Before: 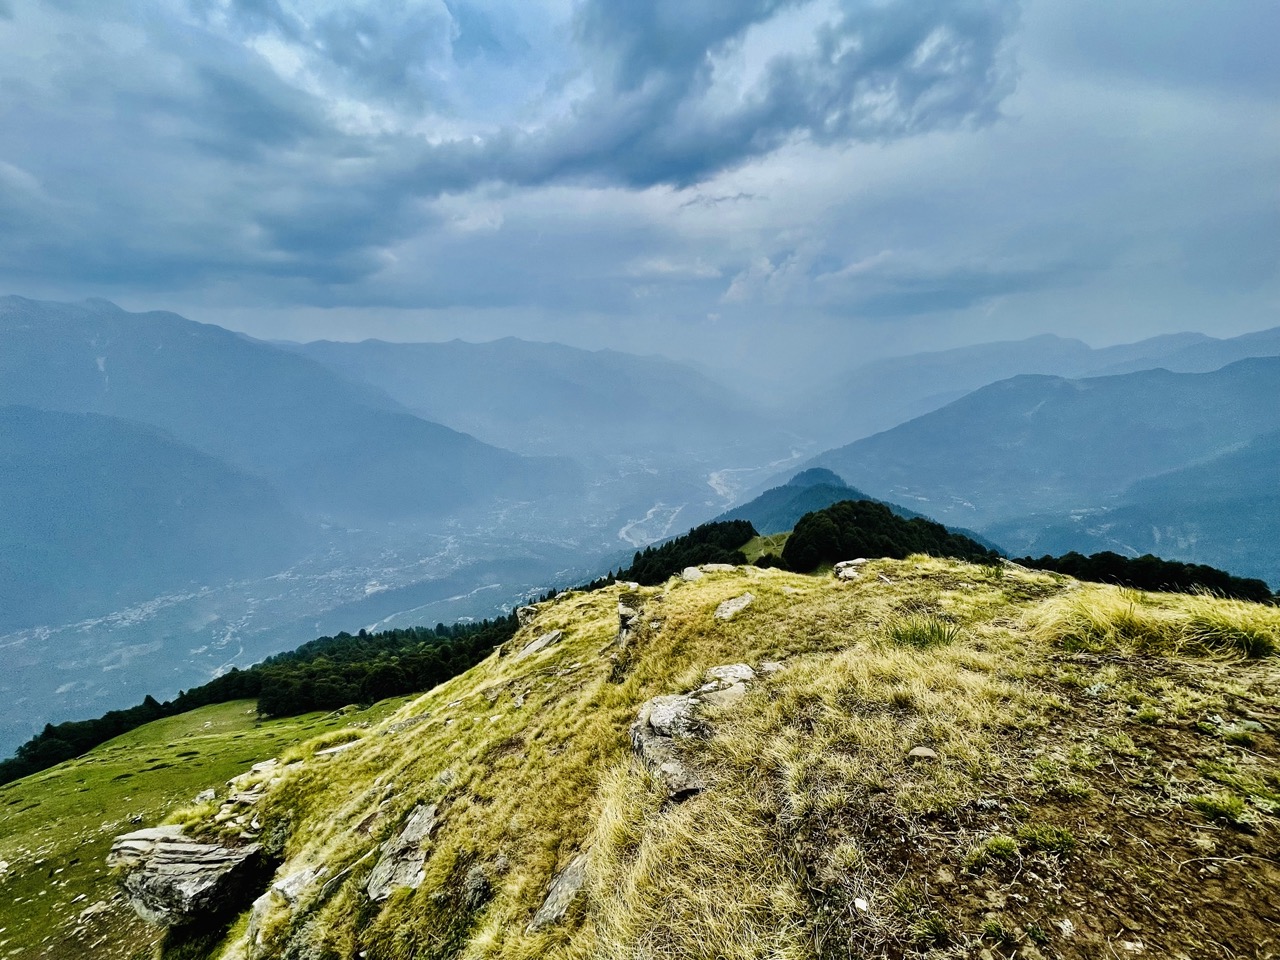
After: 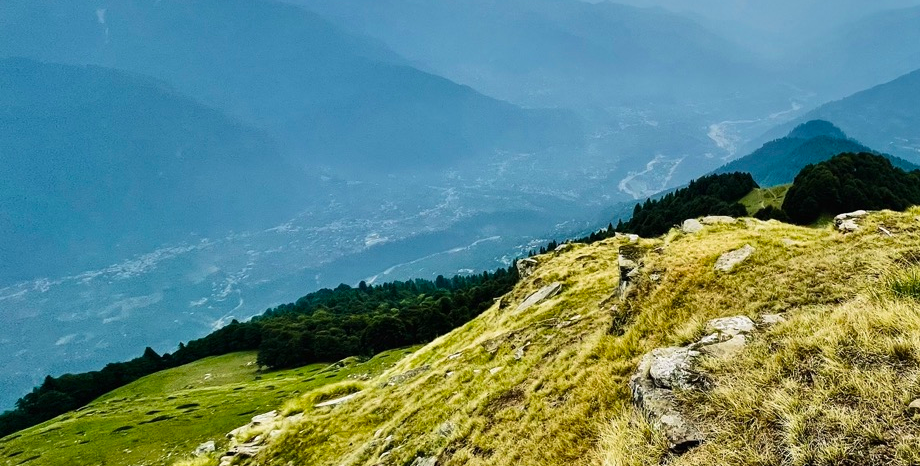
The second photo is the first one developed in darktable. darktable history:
exposure: exposure -0.014 EV, compensate highlight preservation false
crop: top 36.335%, right 28.083%, bottom 15.12%
velvia: strength 22.25%
